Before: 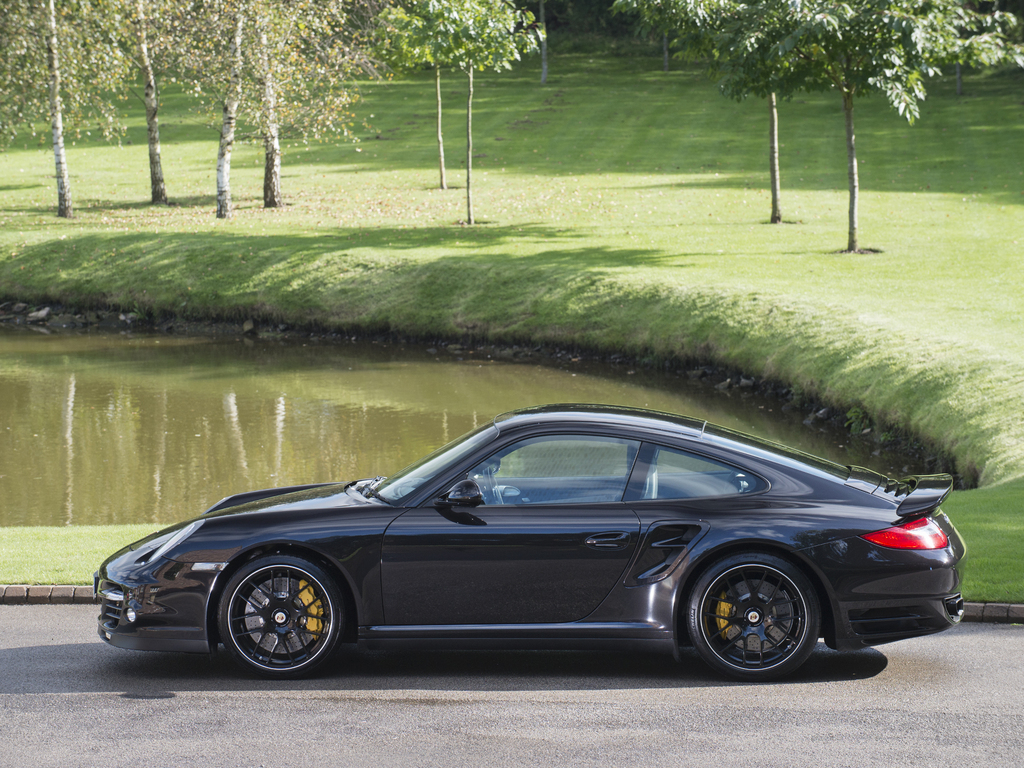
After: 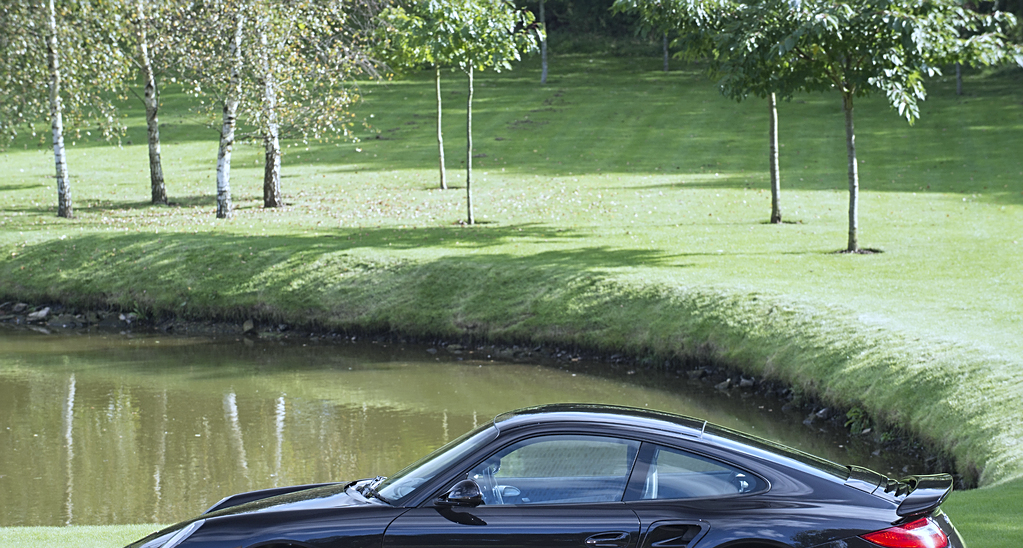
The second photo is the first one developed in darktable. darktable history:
crop: bottom 28.576%
shadows and highlights: shadows 20.91, highlights -35.45, soften with gaussian
white balance: red 0.931, blue 1.11
levels: levels [0, 0.492, 0.984]
sharpen: on, module defaults
